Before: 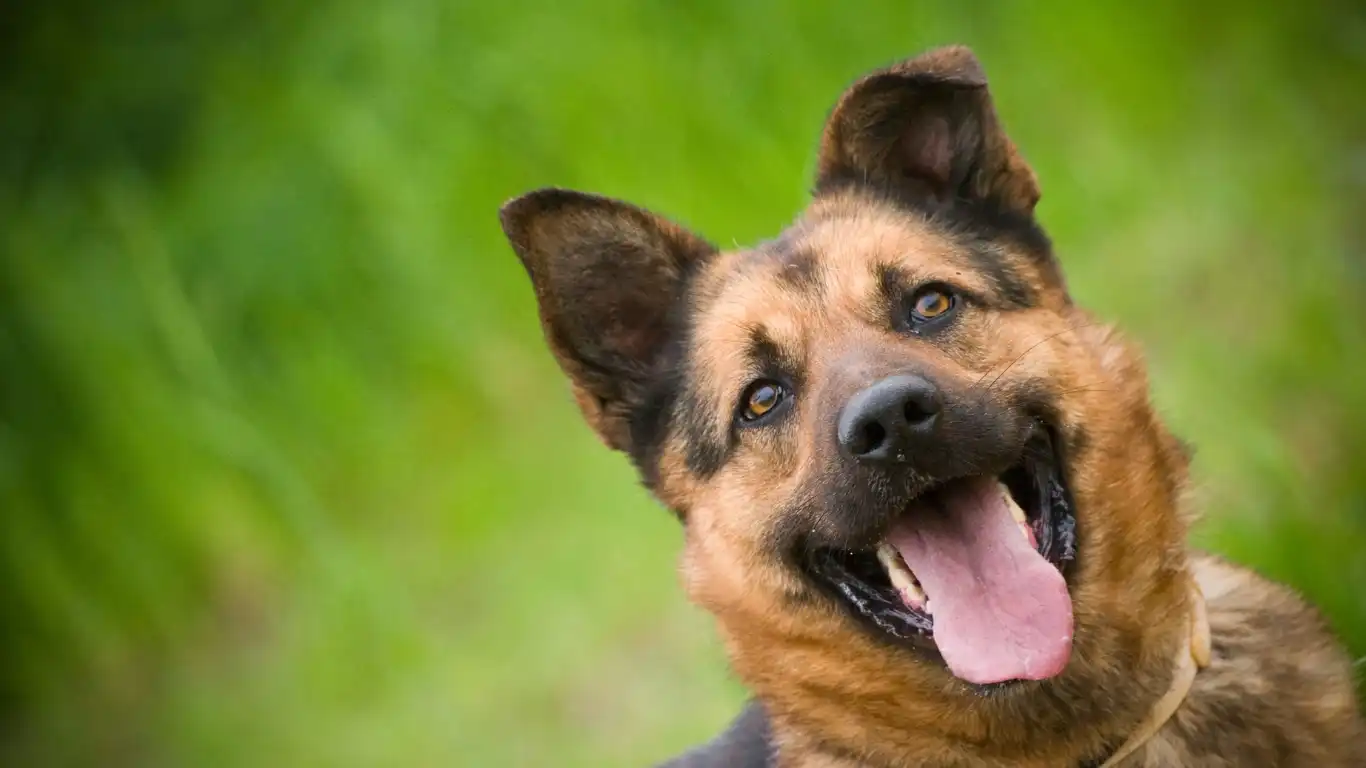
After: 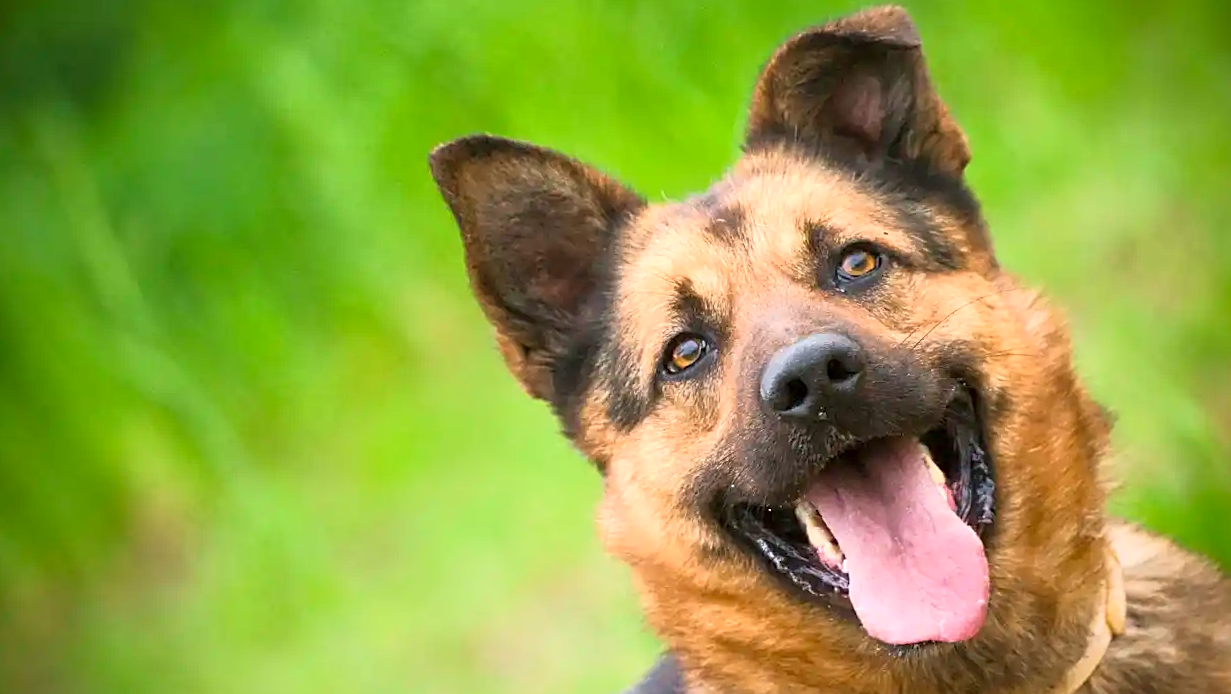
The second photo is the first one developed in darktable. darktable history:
sharpen: on, module defaults
tone curve: curves: ch0 [(0.013, 0) (0.061, 0.059) (0.239, 0.256) (0.502, 0.501) (0.683, 0.676) (0.761, 0.773) (0.858, 0.858) (0.987, 0.945)]; ch1 [(0, 0) (0.172, 0.123) (0.304, 0.267) (0.414, 0.395) (0.472, 0.473) (0.502, 0.502) (0.521, 0.528) (0.583, 0.595) (0.654, 0.673) (0.728, 0.761) (1, 1)]; ch2 [(0, 0) (0.411, 0.424) (0.485, 0.476) (0.502, 0.501) (0.553, 0.557) (0.57, 0.576) (1, 1)], color space Lab, independent channels, preserve colors none
crop and rotate: angle -1.85°, left 3.077%, top 3.986%, right 1.622%, bottom 0.43%
exposure: exposure 0.607 EV, compensate exposure bias true, compensate highlight preservation false
